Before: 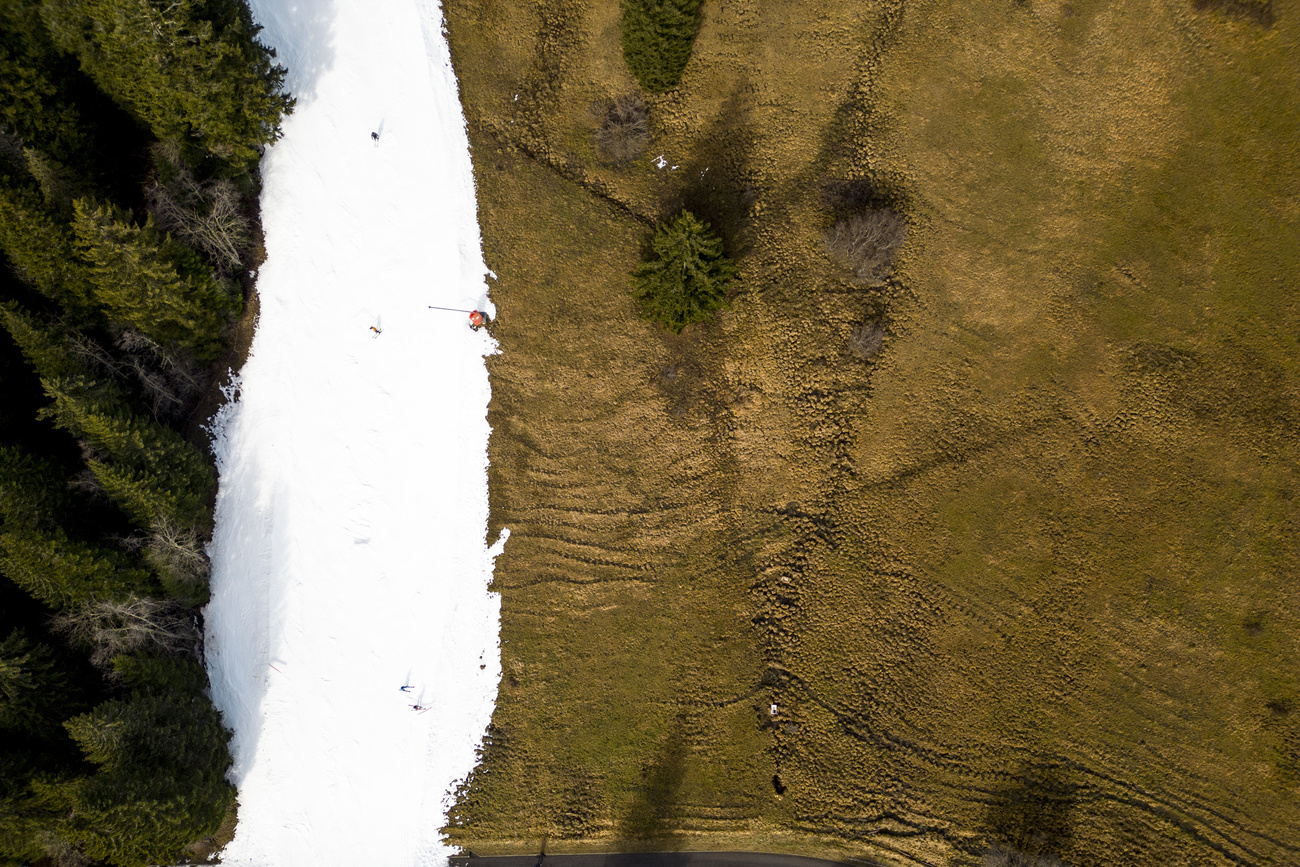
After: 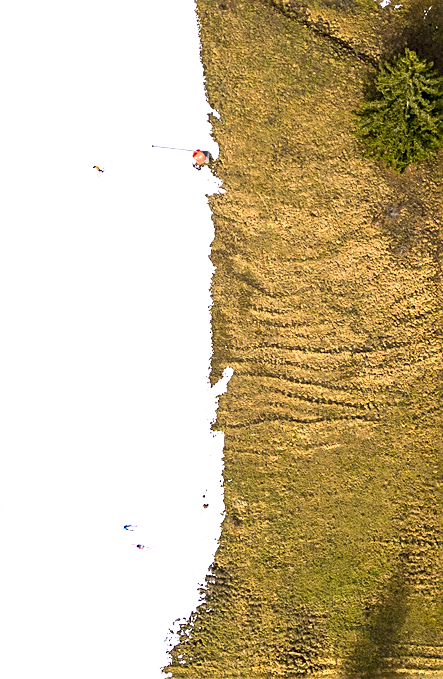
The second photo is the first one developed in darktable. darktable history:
crop and rotate: left 21.348%, top 18.619%, right 44.54%, bottom 2.969%
exposure: black level correction 0, exposure 0.695 EV, compensate highlight preservation false
contrast brightness saturation: contrast 0.201, brightness 0.162, saturation 0.228
sharpen: on, module defaults
